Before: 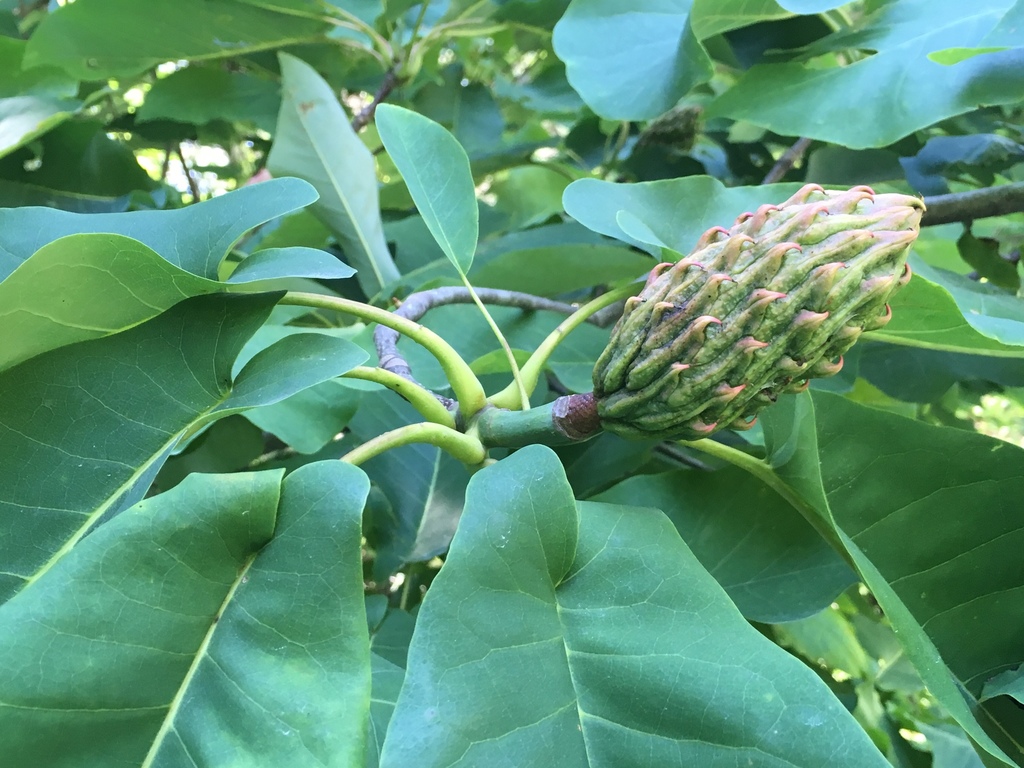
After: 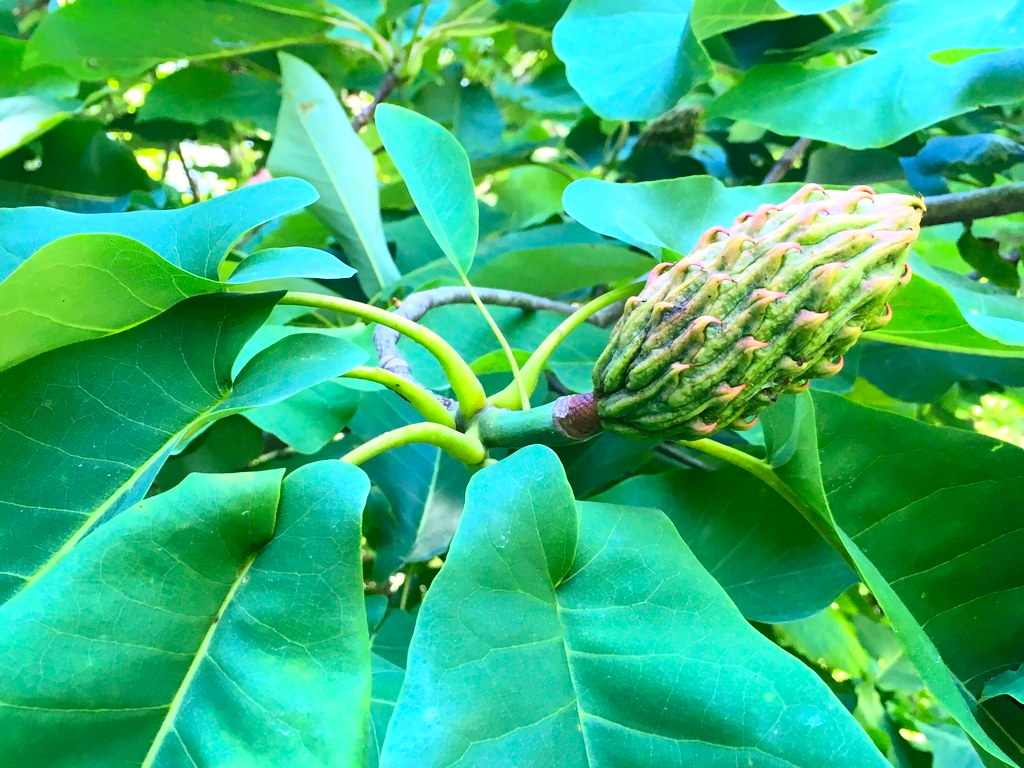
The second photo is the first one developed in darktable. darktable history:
color balance rgb: perceptual saturation grading › global saturation 20%, global vibrance 20%
contrast brightness saturation: contrast 0.23, brightness 0.1, saturation 0.29
exposure: exposure 0.191 EV, compensate highlight preservation false
